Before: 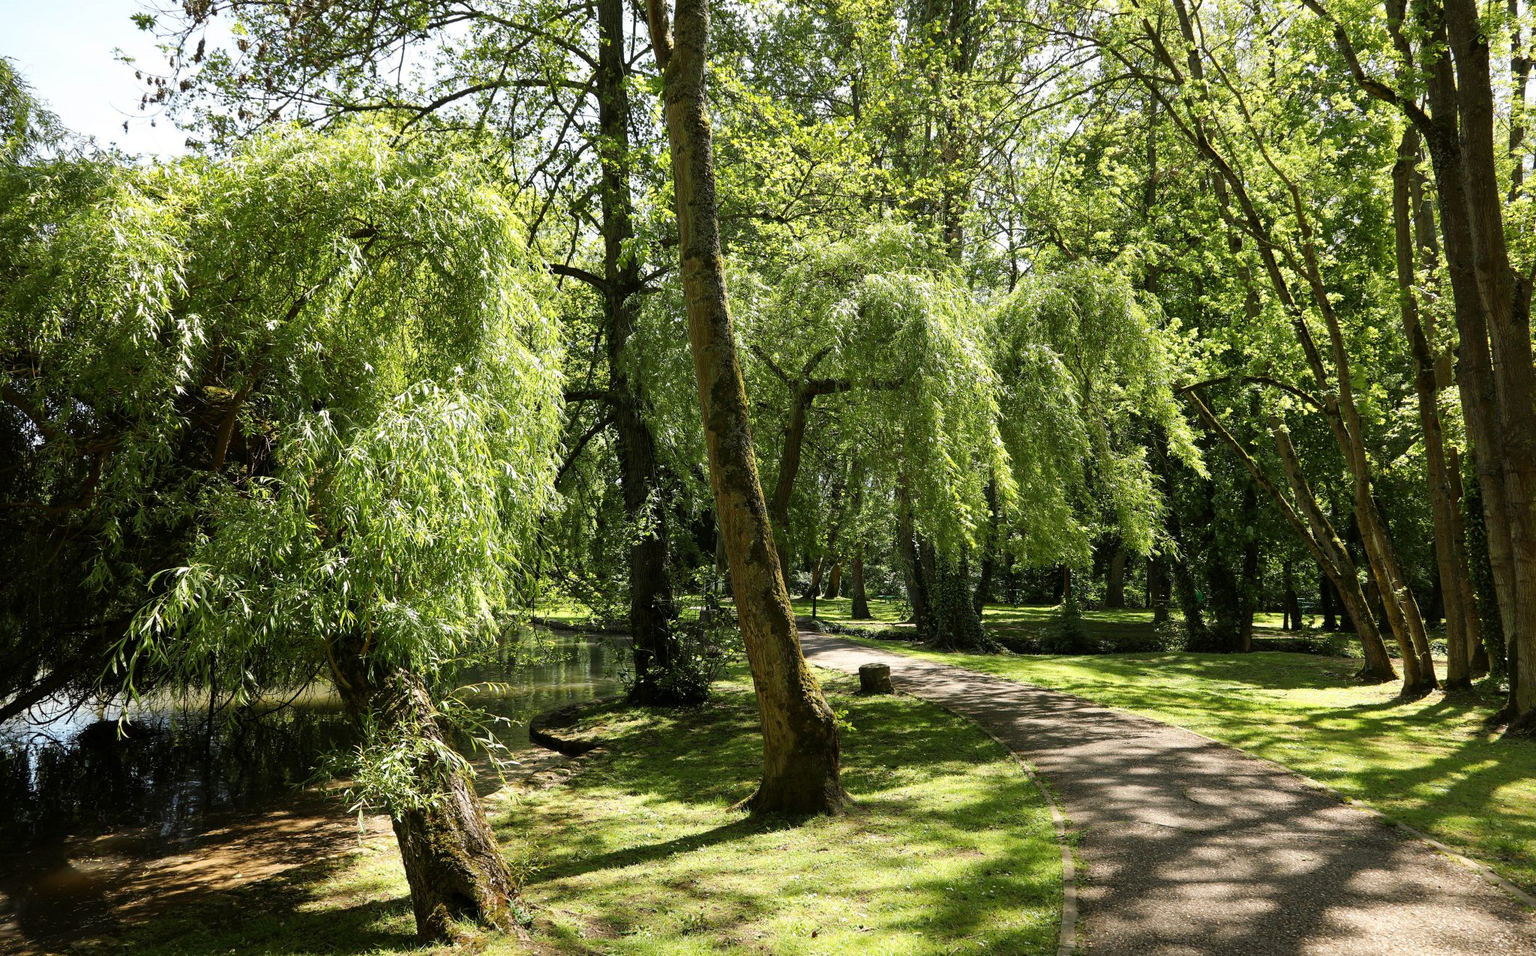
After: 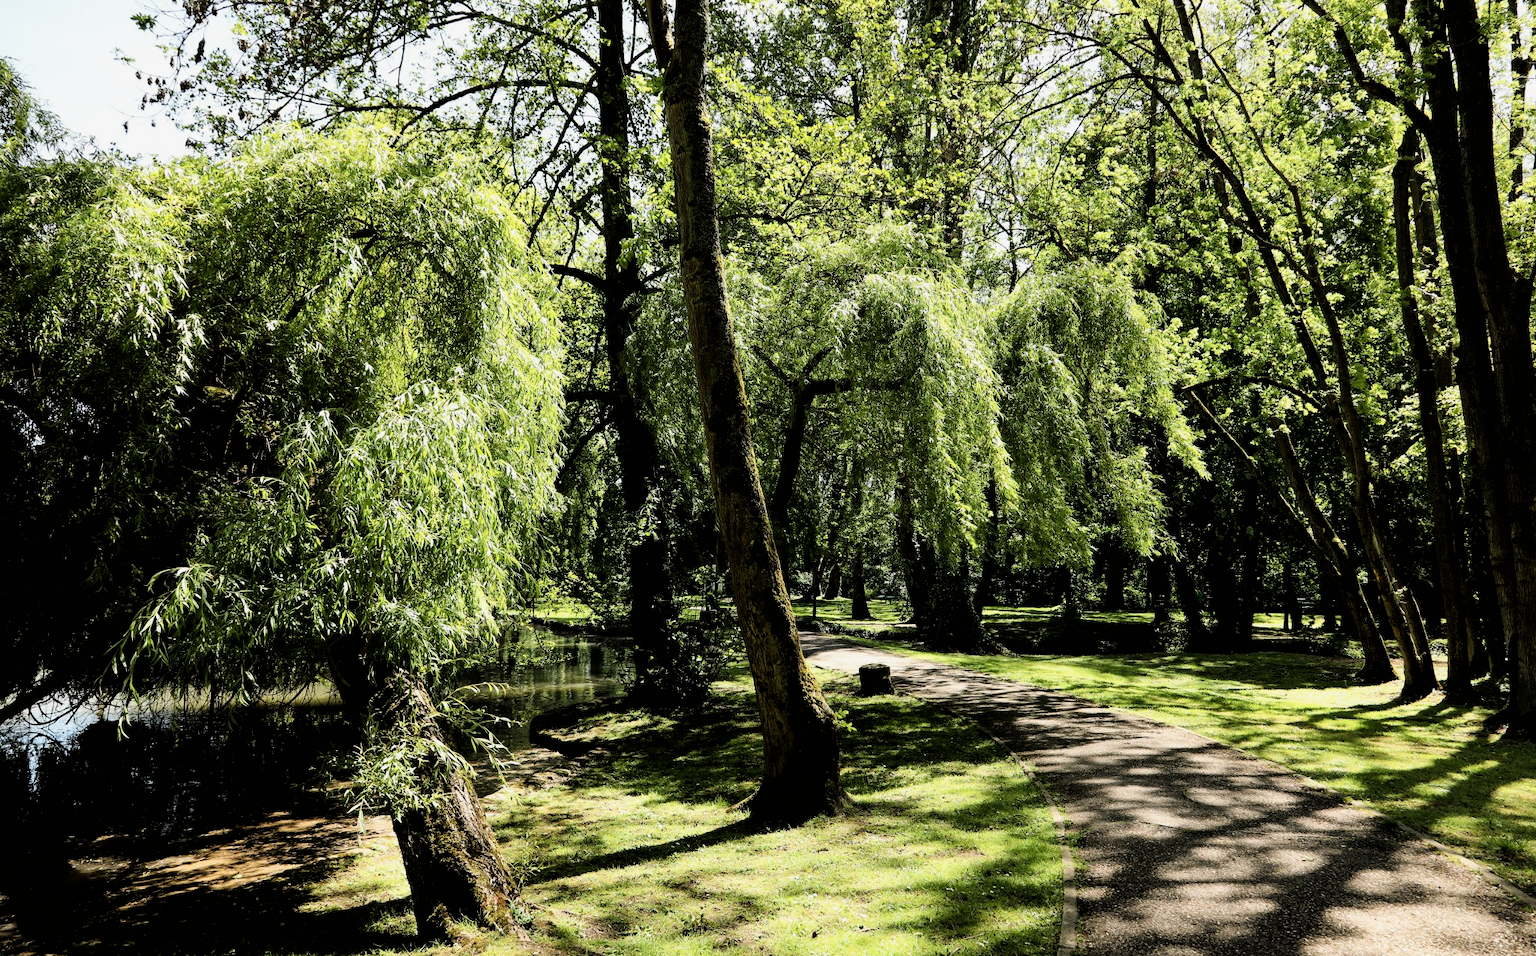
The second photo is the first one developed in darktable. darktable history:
filmic rgb: black relative exposure -4.04 EV, white relative exposure 3 EV, hardness 2.99, contrast 1.508
